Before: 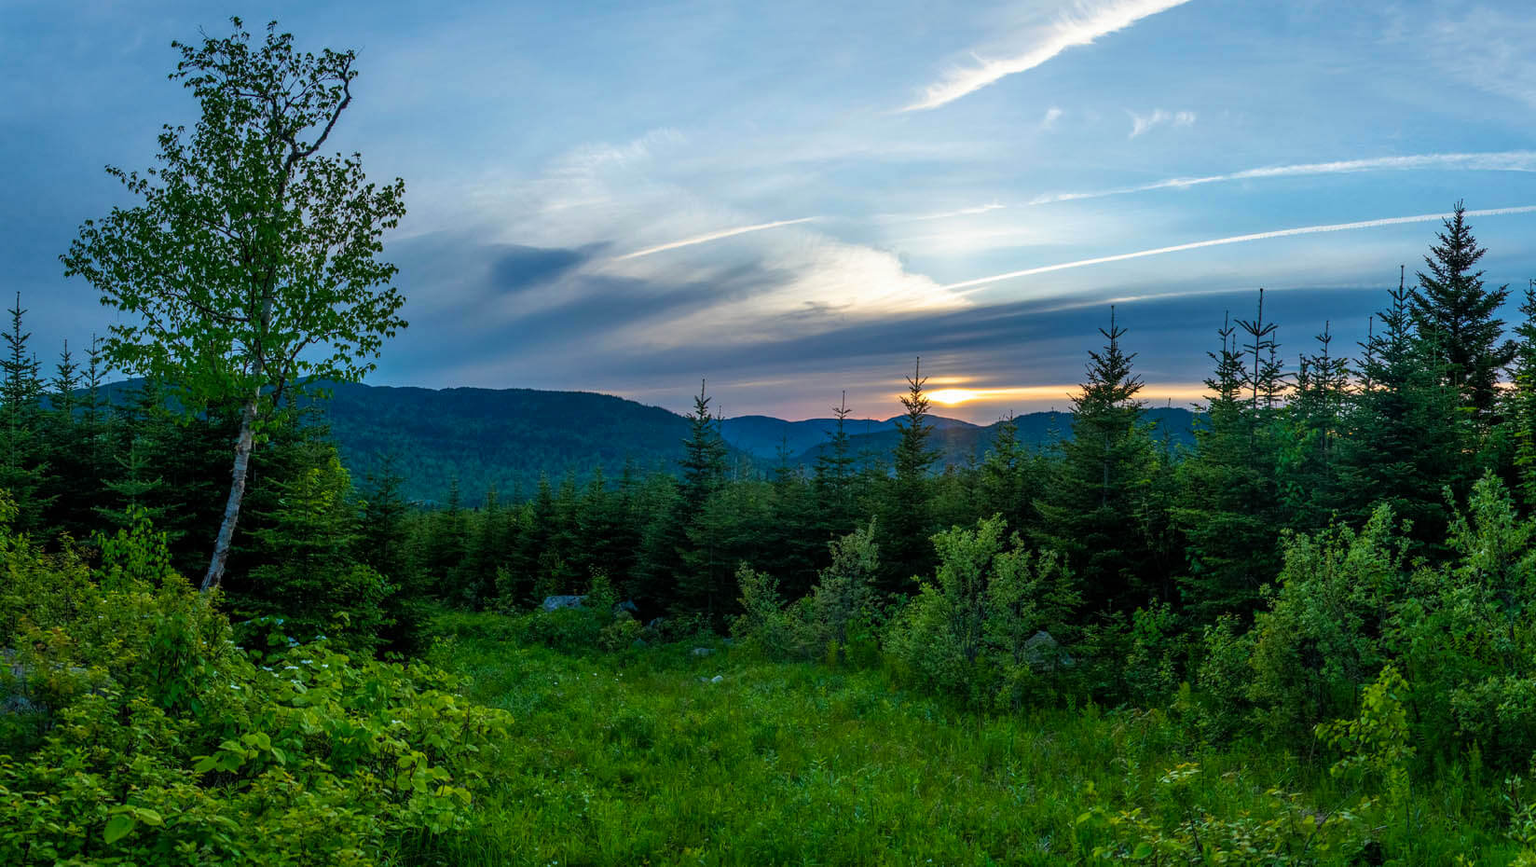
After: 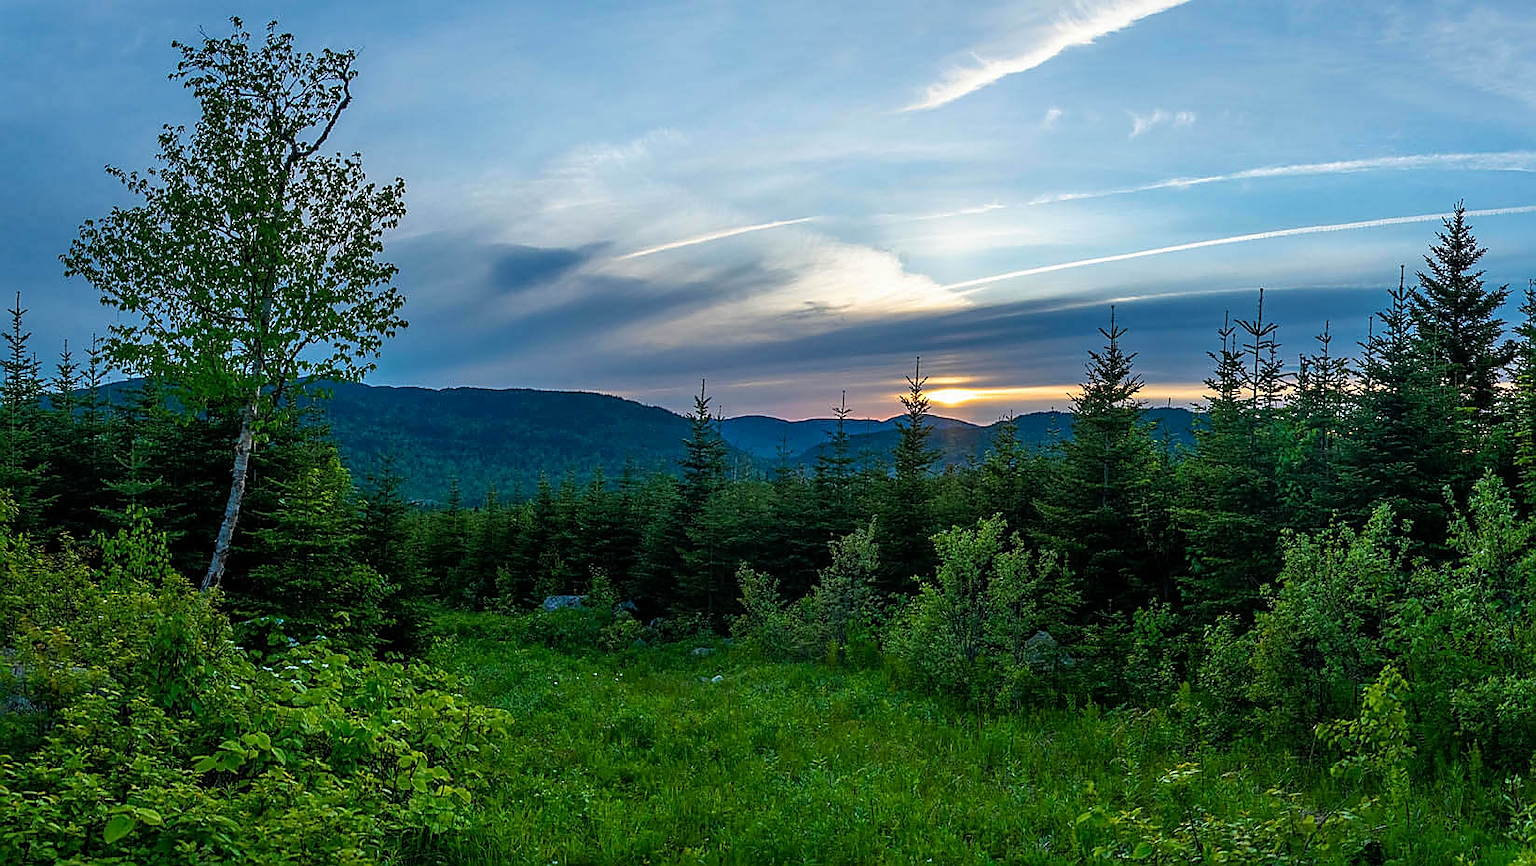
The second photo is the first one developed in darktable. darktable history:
sharpen: radius 1.404, amount 1.238, threshold 0.812
